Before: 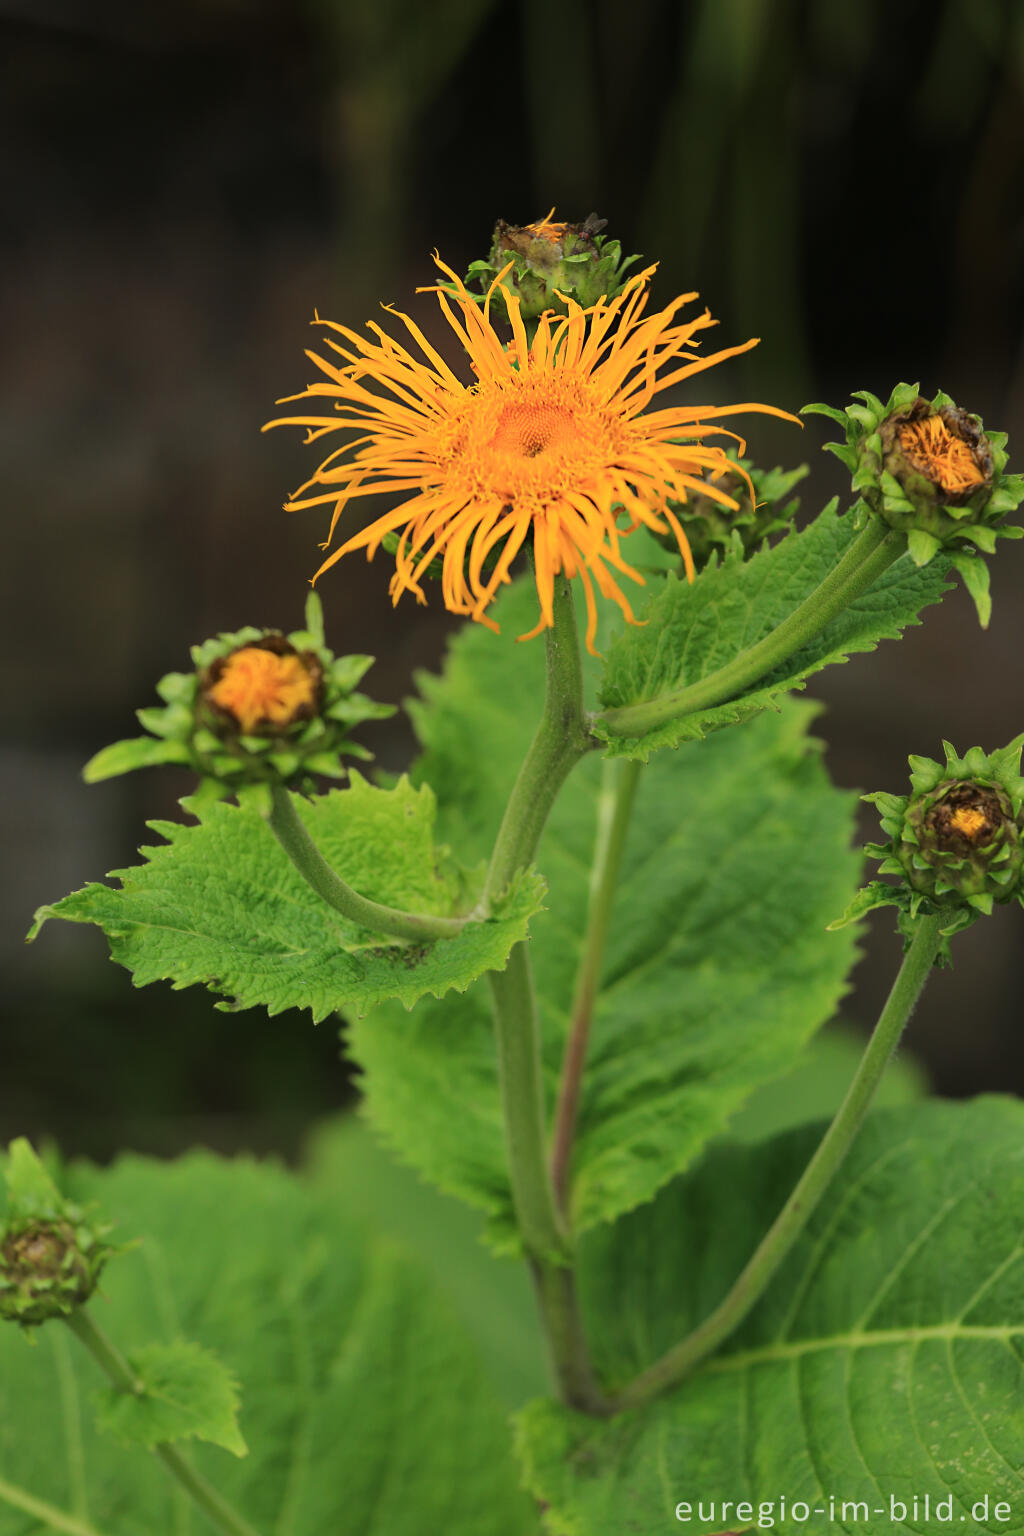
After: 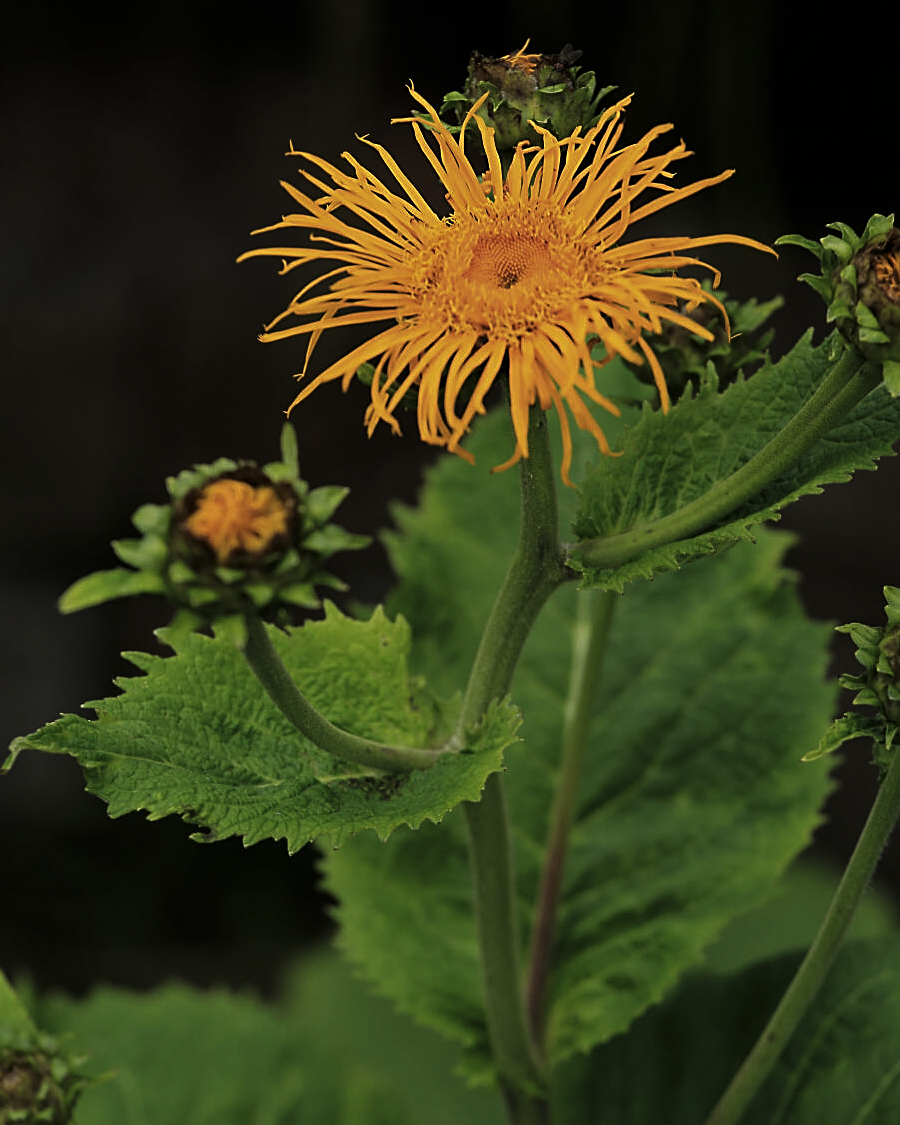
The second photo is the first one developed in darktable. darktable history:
sharpen: on, module defaults
crop and rotate: left 2.477%, top 11.052%, right 9.556%, bottom 15.703%
levels: levels [0, 0.618, 1]
